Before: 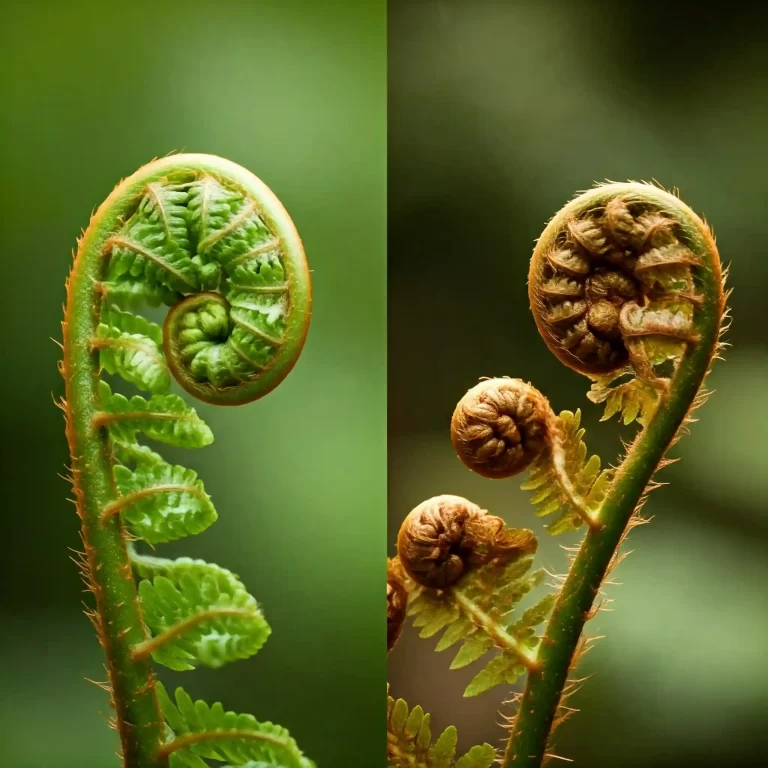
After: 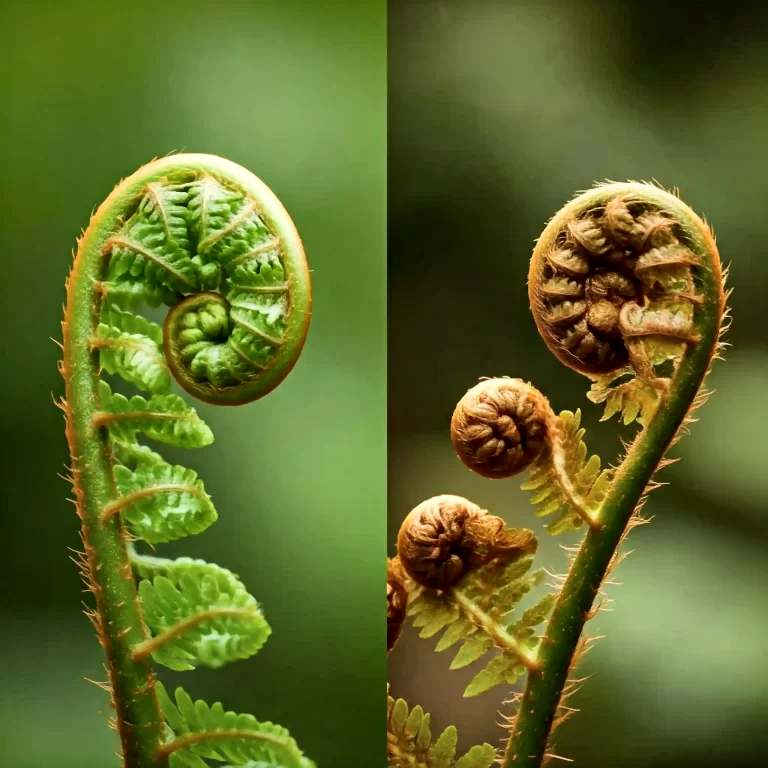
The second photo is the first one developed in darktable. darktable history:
local contrast: mode bilateral grid, contrast 20, coarseness 50, detail 144%, midtone range 0.2
shadows and highlights: soften with gaussian
